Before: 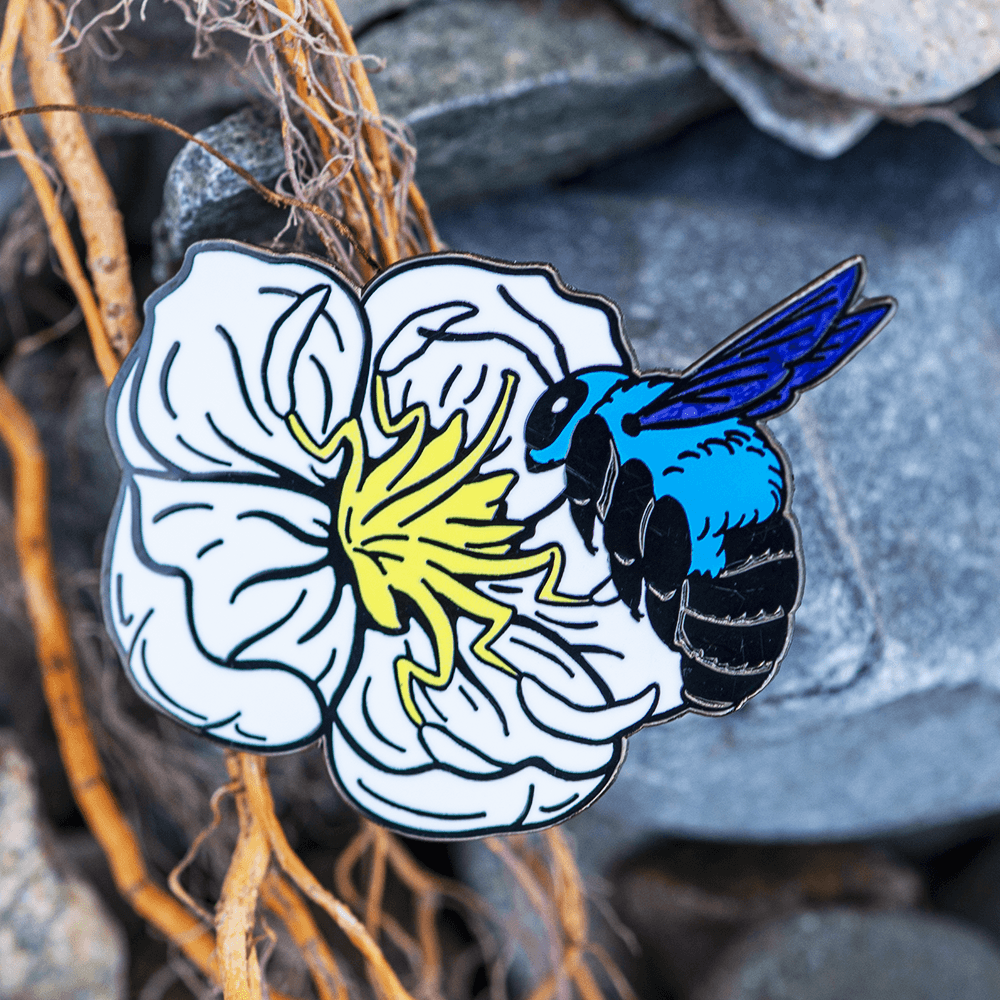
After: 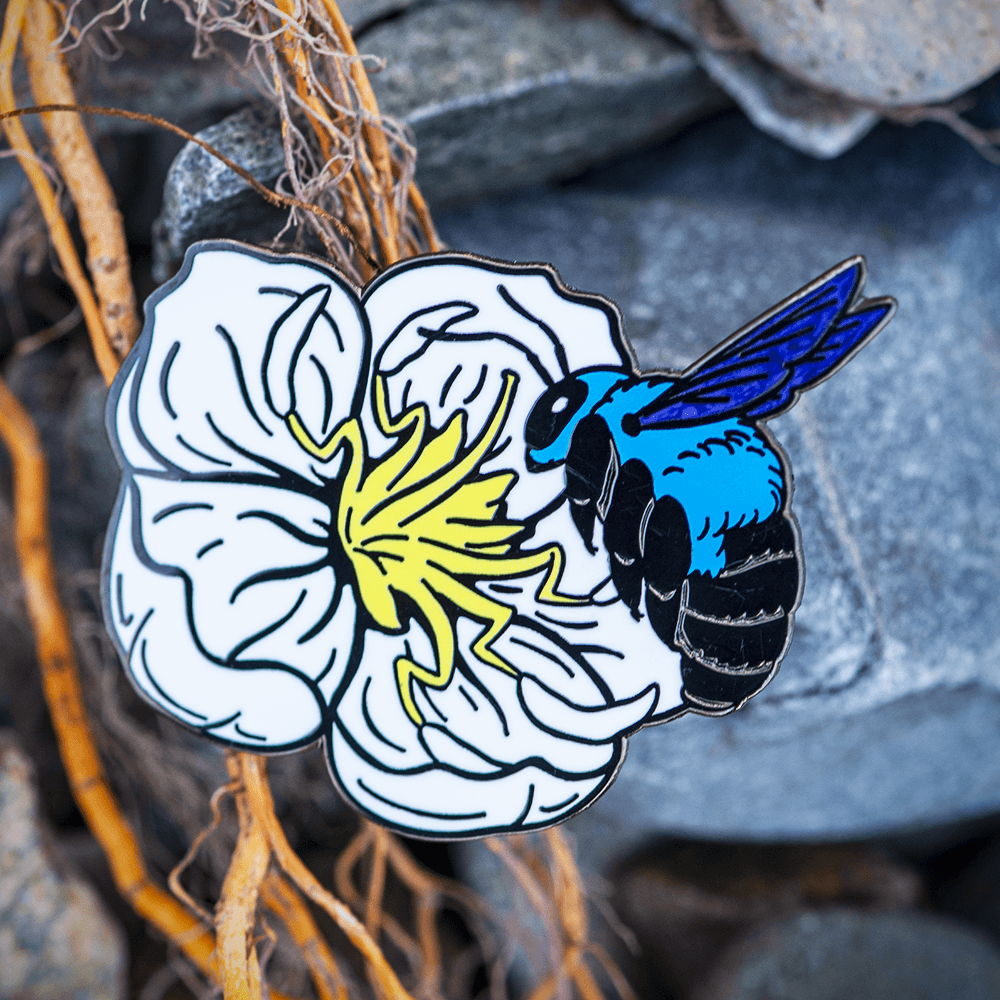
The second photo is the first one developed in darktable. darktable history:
vignetting: fall-off start 86.13%, saturation 0.384, center (-0.032, -0.046), automatic ratio true
